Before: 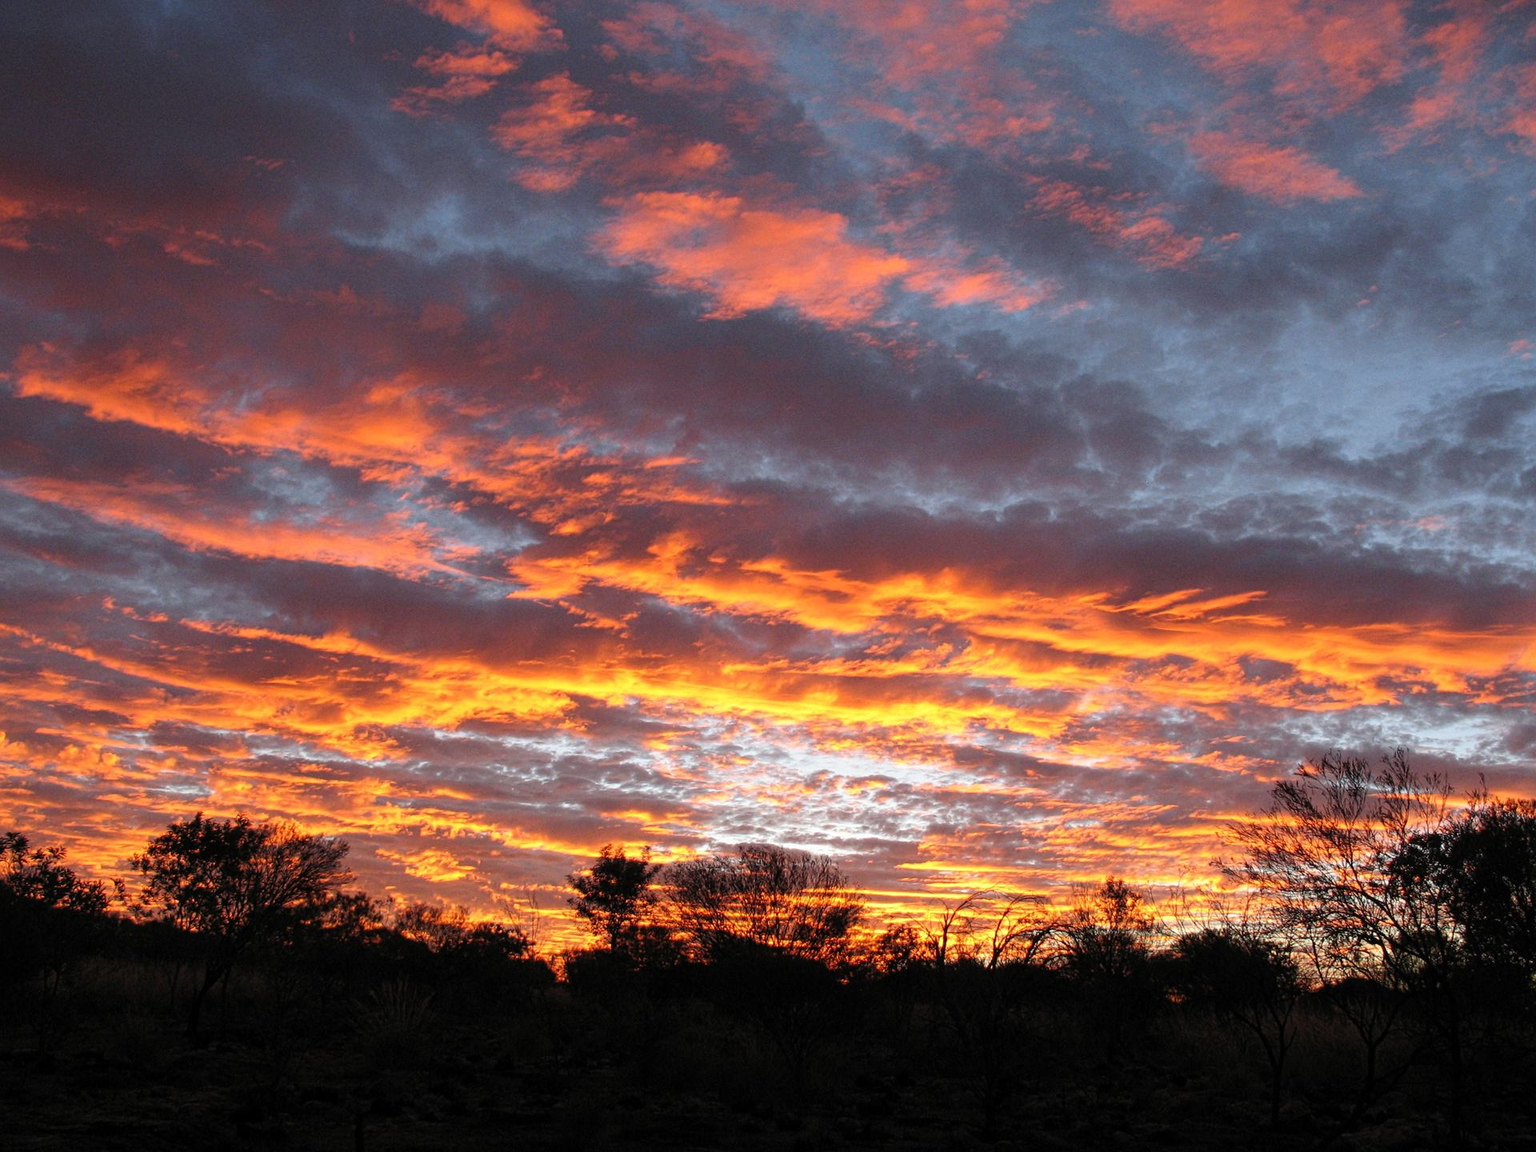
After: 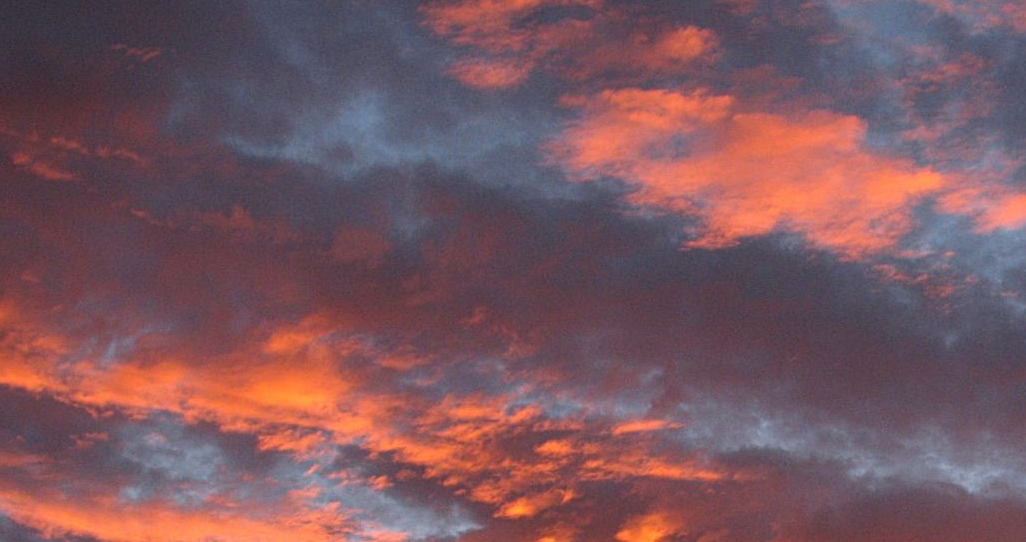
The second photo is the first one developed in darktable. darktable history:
crop: left 10.098%, top 10.541%, right 36.439%, bottom 51.82%
